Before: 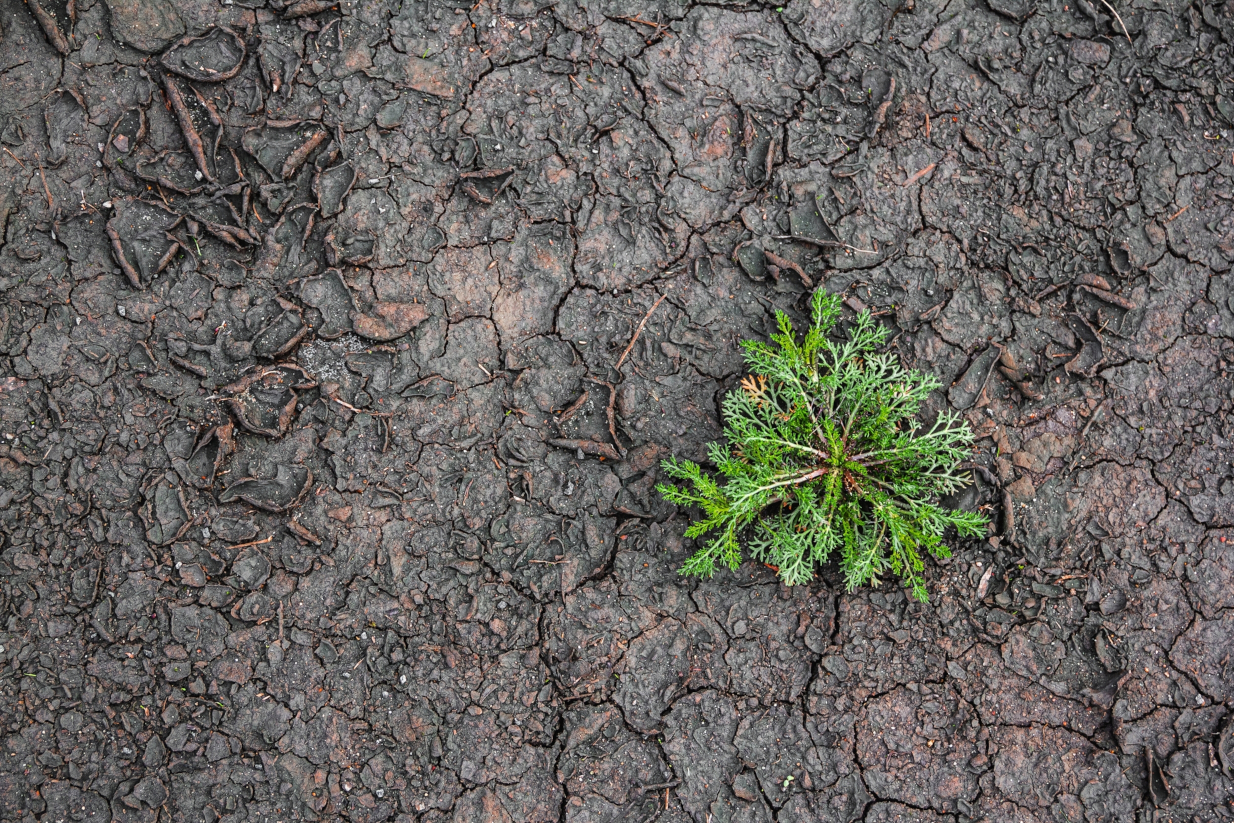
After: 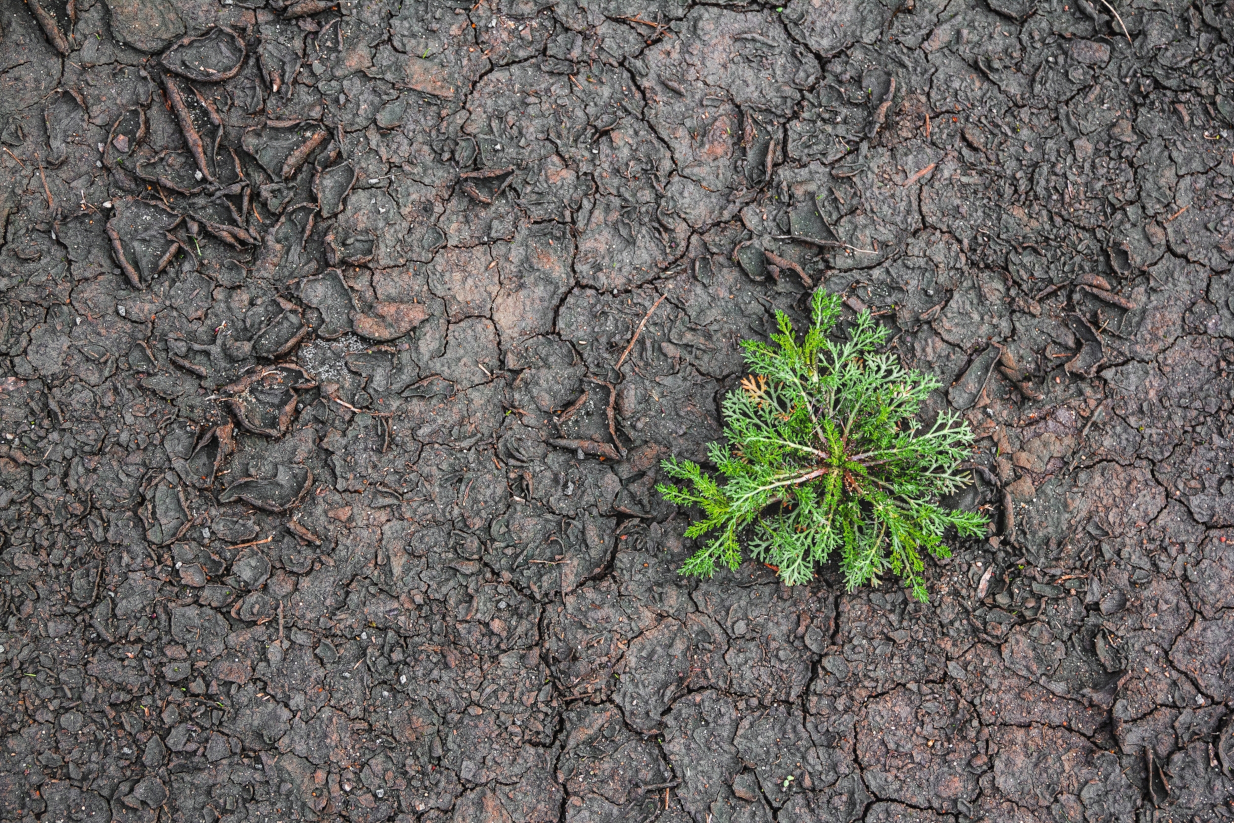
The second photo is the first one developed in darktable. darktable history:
grain: coarseness 0.47 ISO
bloom: on, module defaults
